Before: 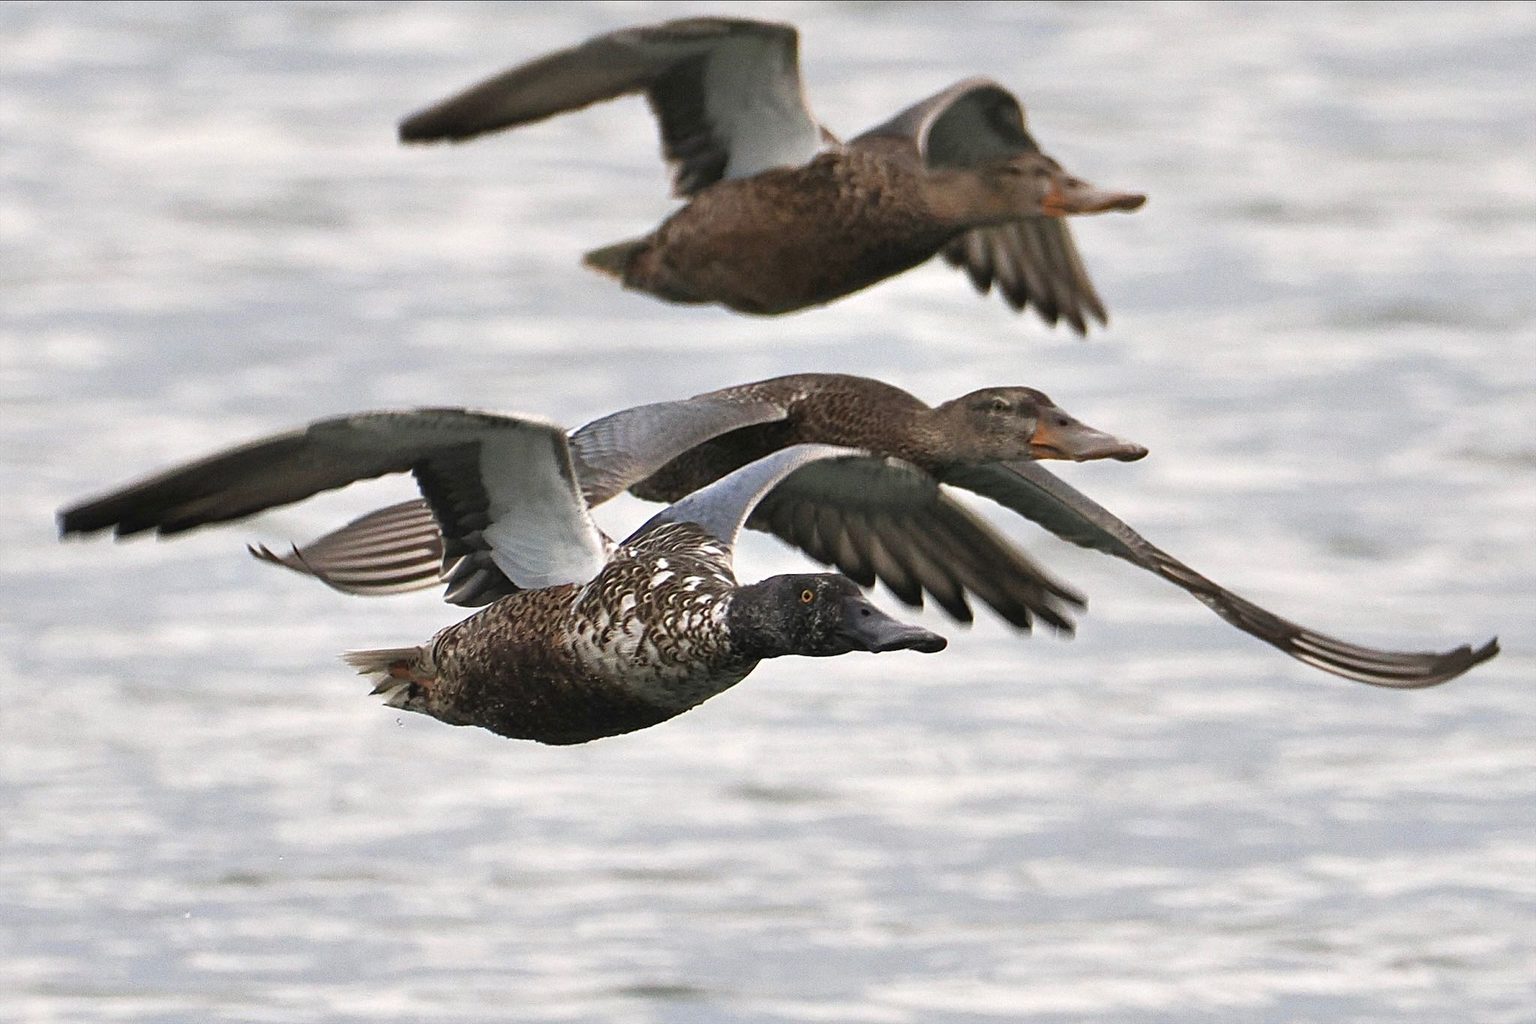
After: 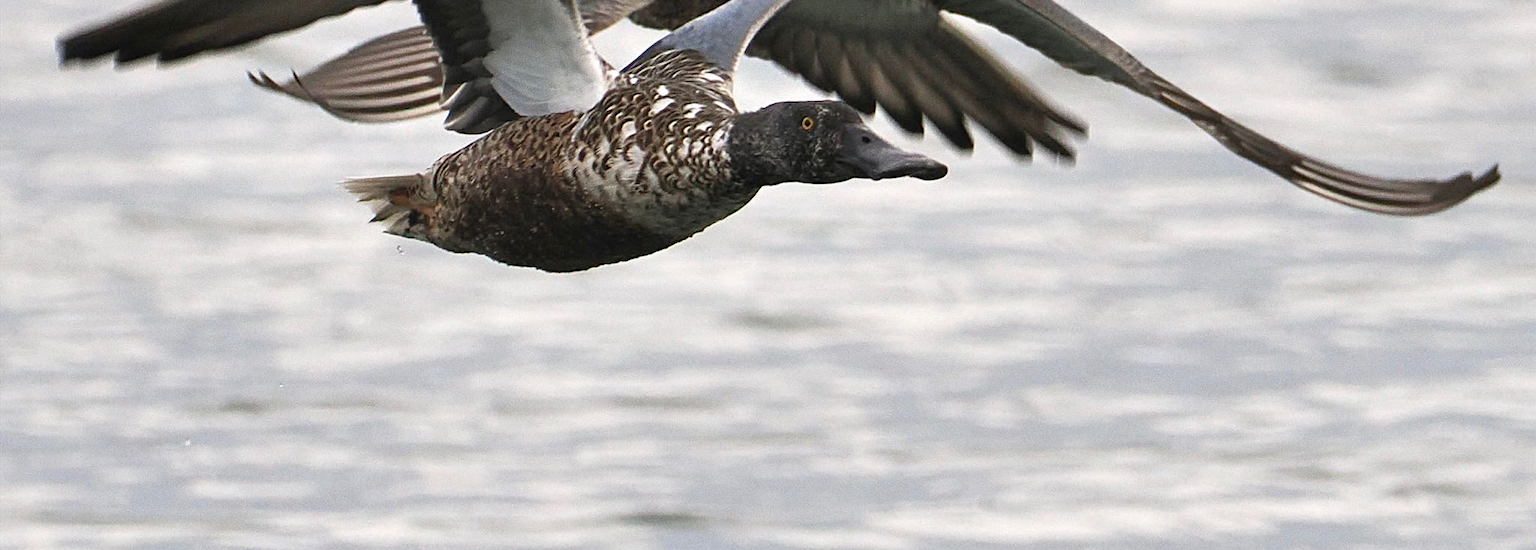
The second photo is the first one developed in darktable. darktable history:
crop and rotate: top 46.237%
levels: levels [0, 0.499, 1]
